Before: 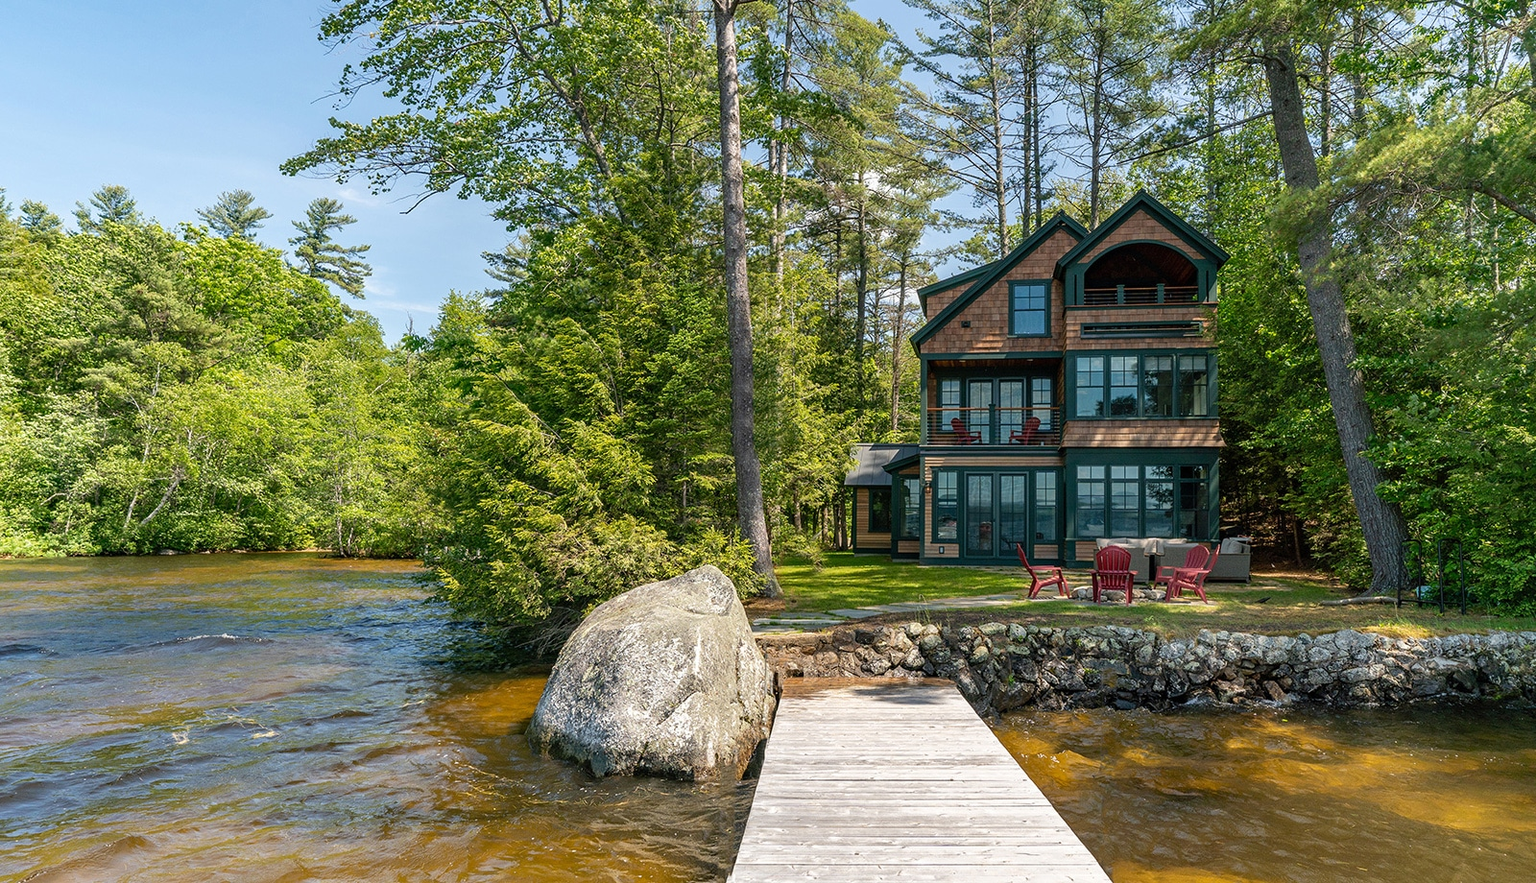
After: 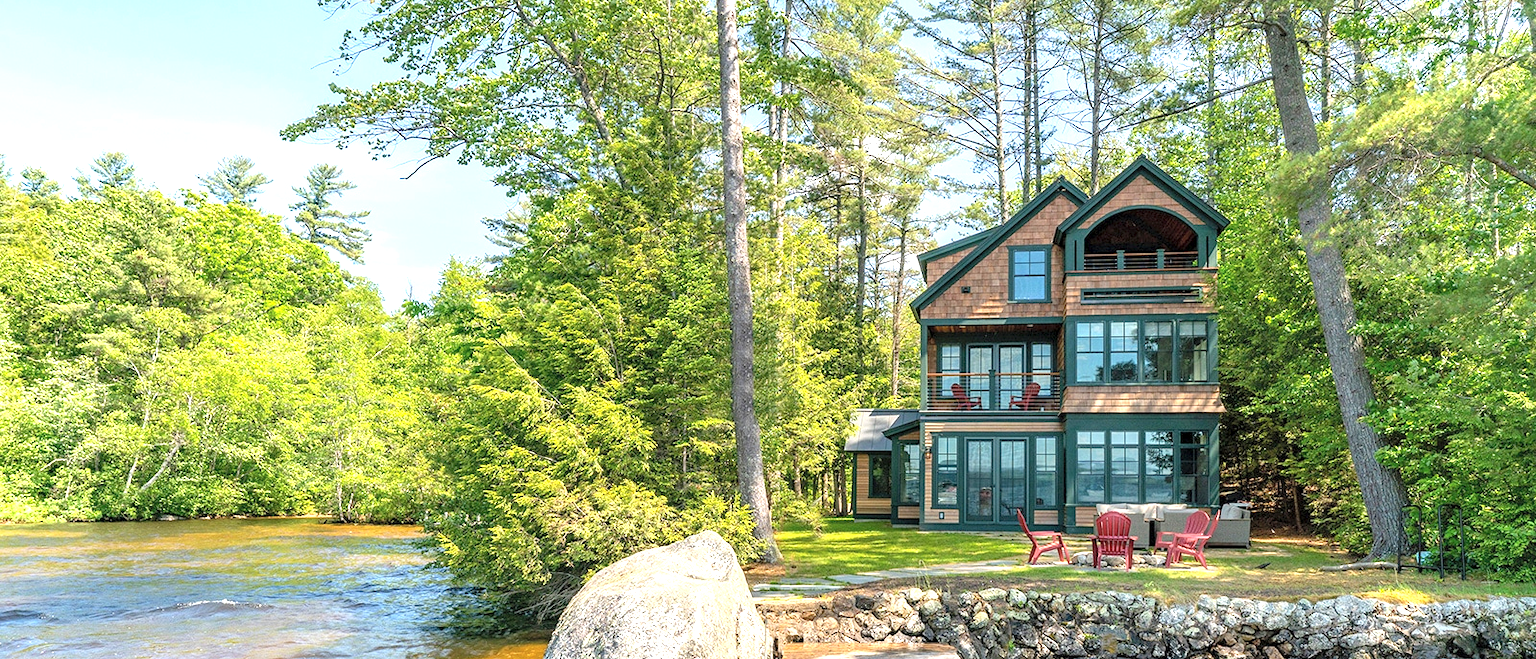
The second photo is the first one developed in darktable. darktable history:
exposure: black level correction 0.001, exposure 1.127 EV, compensate highlight preservation false
crop: top 4.018%, bottom 21.302%
contrast brightness saturation: brightness 0.154
